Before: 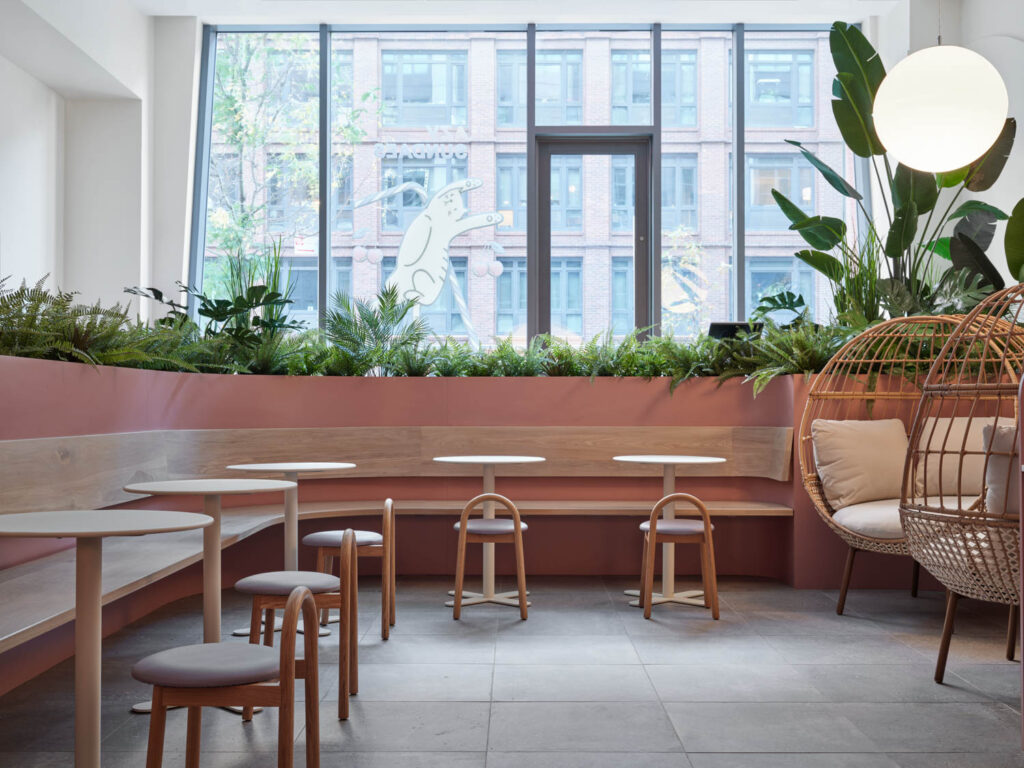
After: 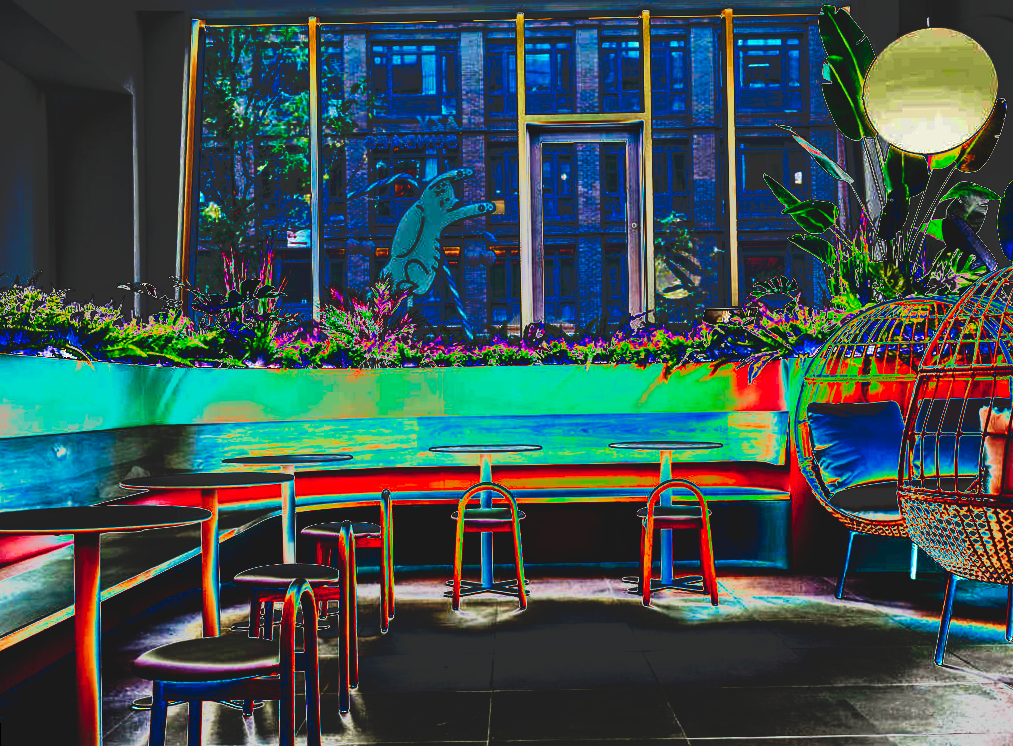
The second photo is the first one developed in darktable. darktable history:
rotate and perspective: rotation -1°, crop left 0.011, crop right 0.989, crop top 0.025, crop bottom 0.975
tone curve: curves: ch0 [(0, 0) (0.003, 0.99) (0.011, 0.983) (0.025, 0.934) (0.044, 0.719) (0.069, 0.382) (0.1, 0.204) (0.136, 0.093) (0.177, 0.094) (0.224, 0.093) (0.277, 0.098) (0.335, 0.214) (0.399, 0.616) (0.468, 0.827) (0.543, 0.464) (0.623, 0.145) (0.709, 0.127) (0.801, 0.187) (0.898, 0.203) (1, 1)], preserve colors none
